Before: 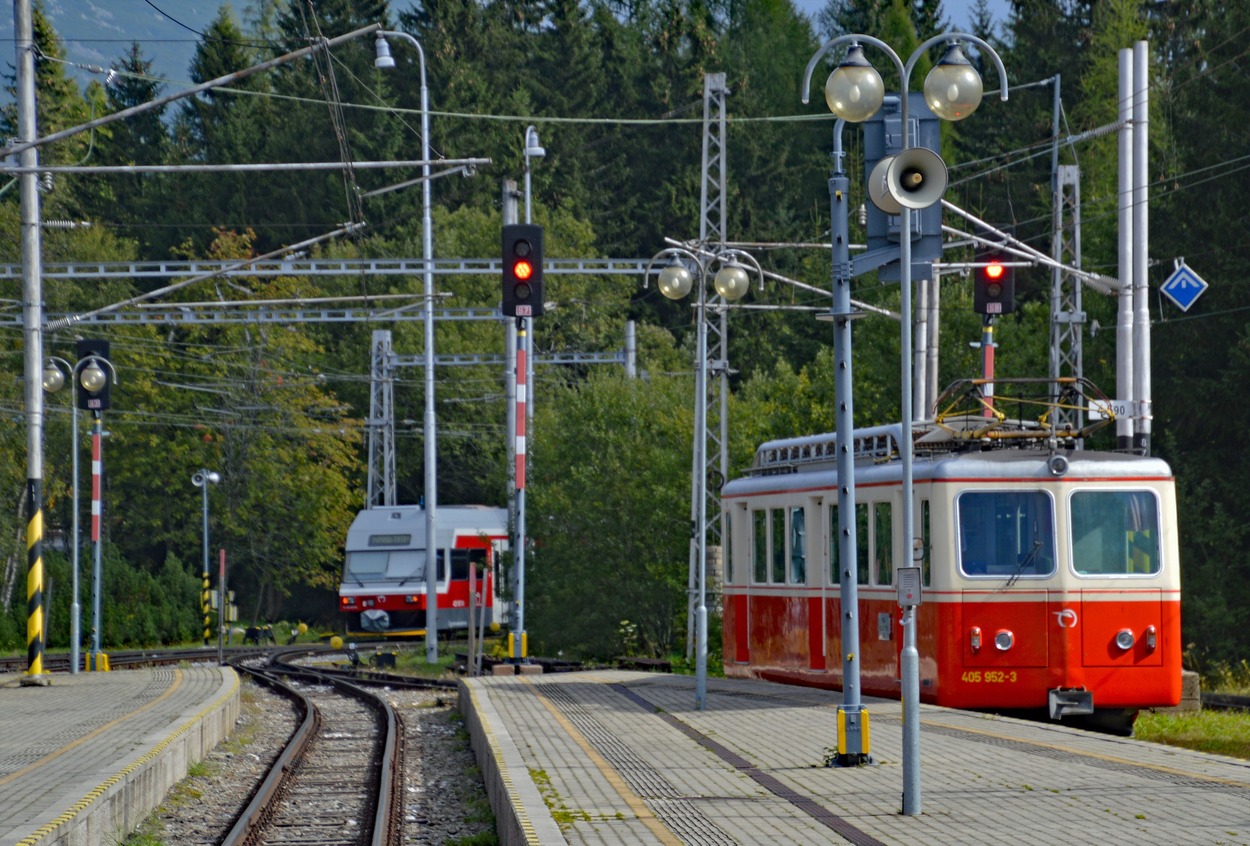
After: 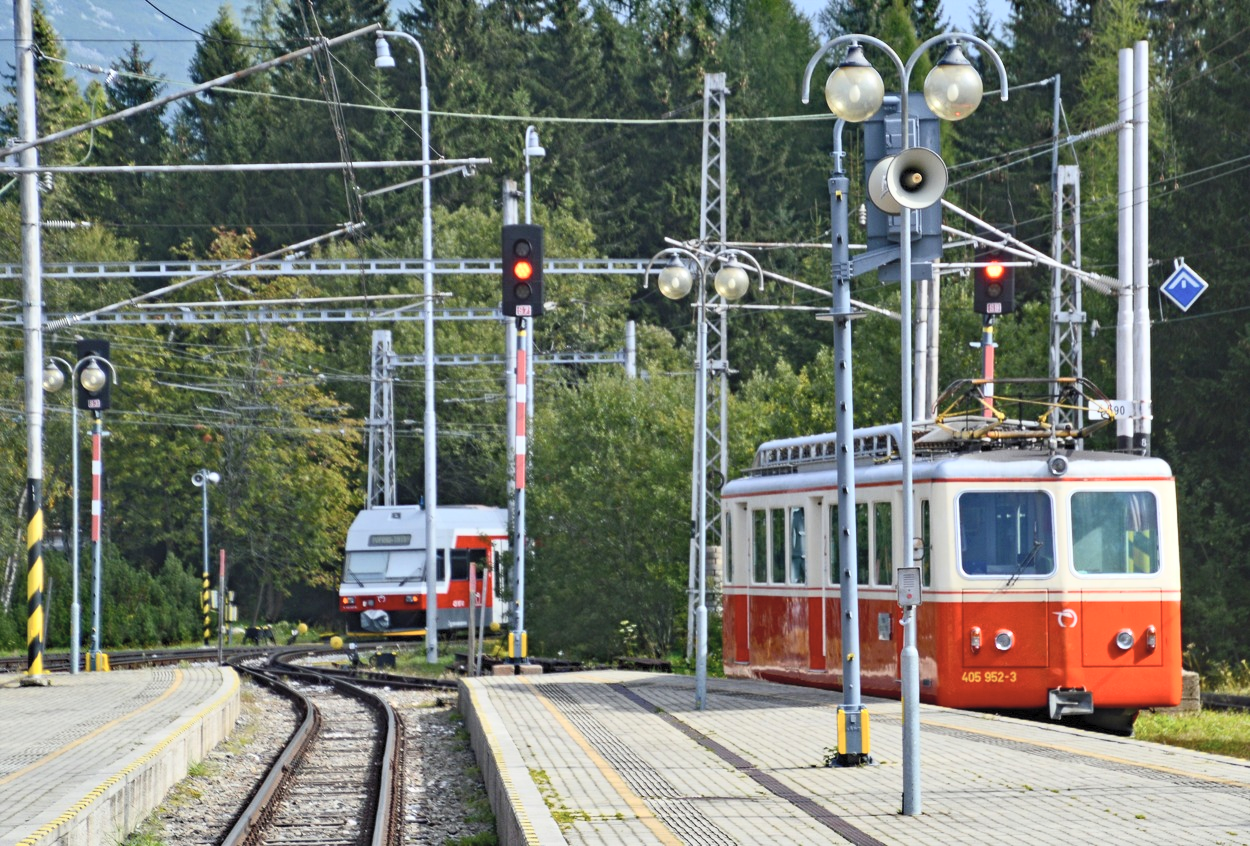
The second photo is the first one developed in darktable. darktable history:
contrast brightness saturation: contrast 0.384, brightness 0.532
